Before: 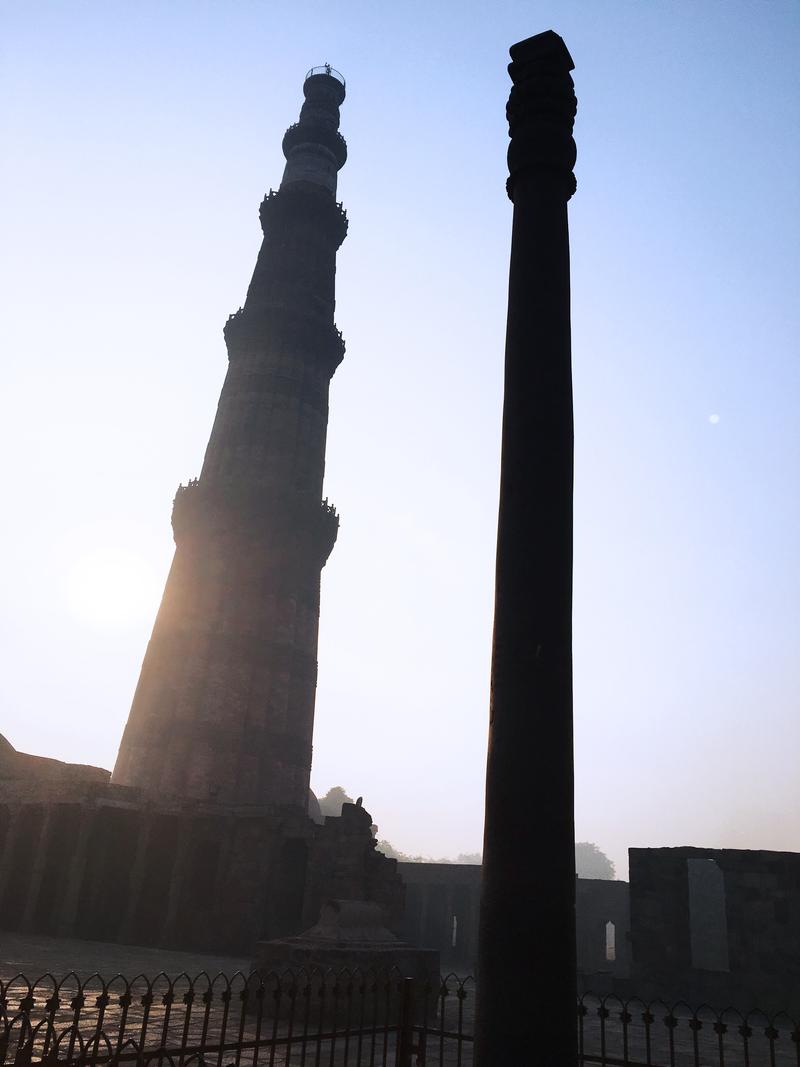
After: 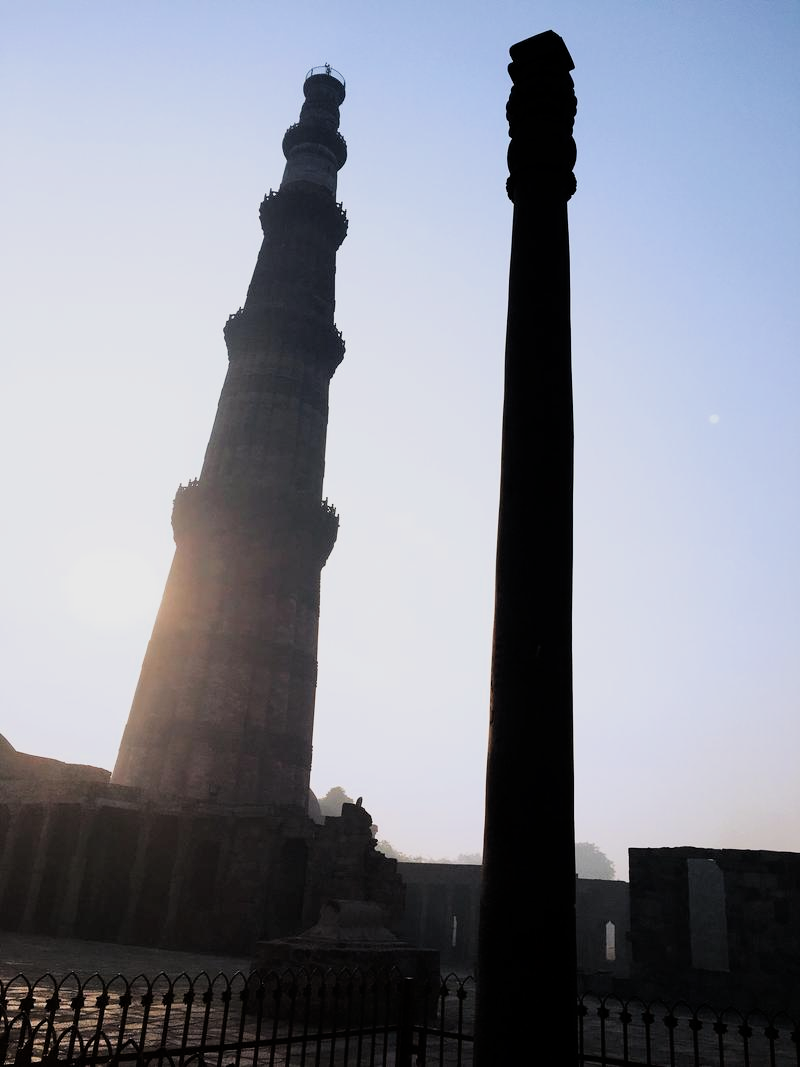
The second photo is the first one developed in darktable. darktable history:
filmic rgb: middle gray luminance 9.04%, black relative exposure -10.68 EV, white relative exposure 3.43 EV, target black luminance 0%, hardness 5.94, latitude 59.57%, contrast 1.087, highlights saturation mix 6.22%, shadows ↔ highlights balance 28.67%
